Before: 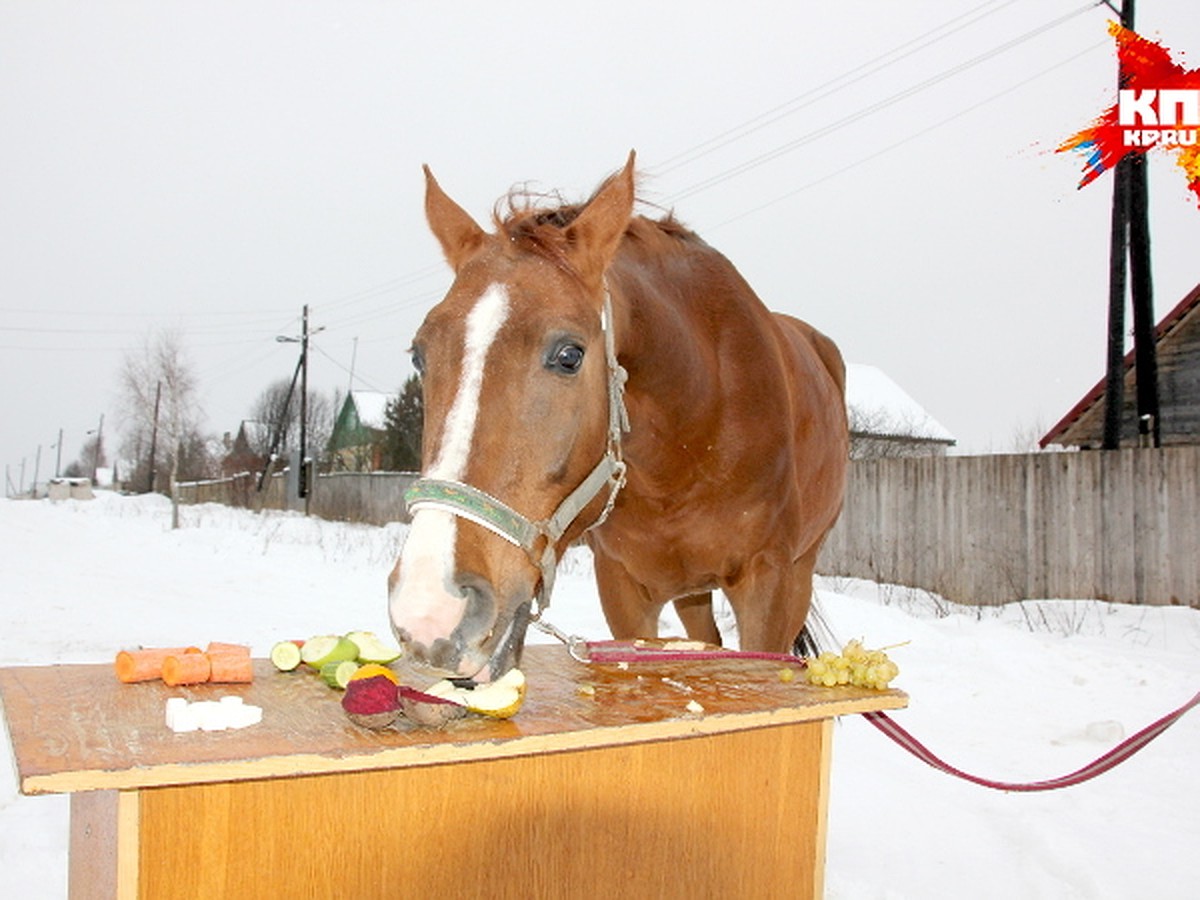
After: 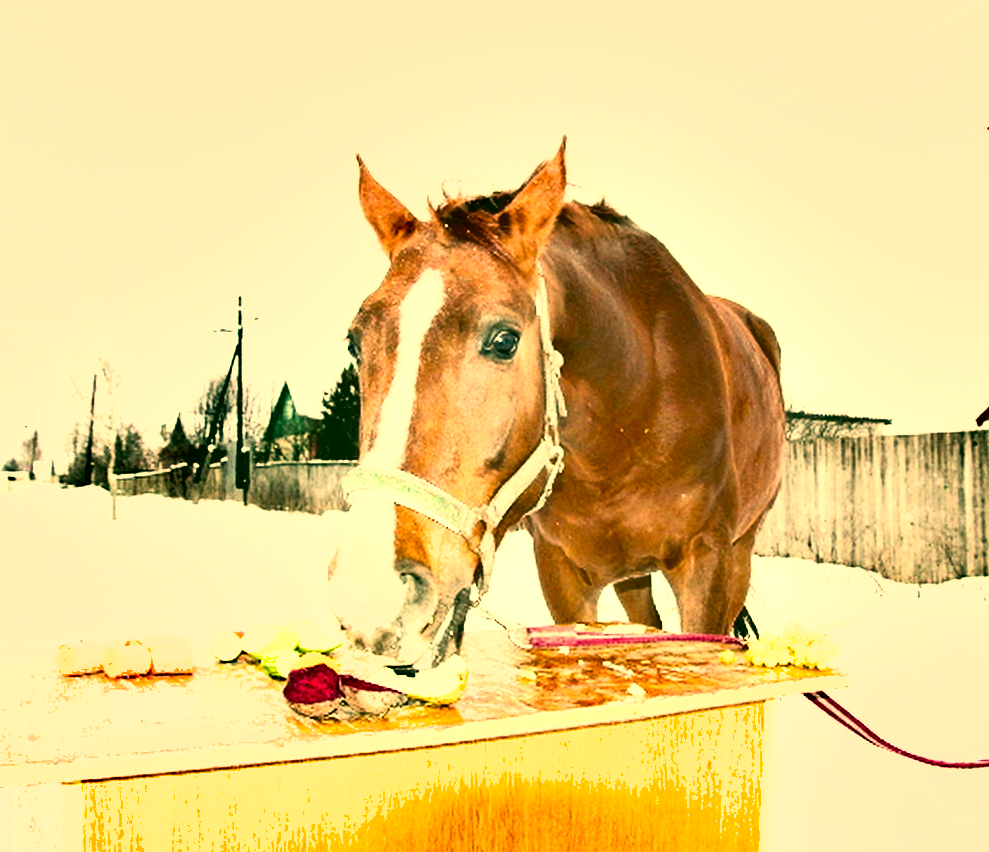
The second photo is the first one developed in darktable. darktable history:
shadows and highlights: soften with gaussian
tone curve: curves: ch0 [(0, 0.021) (0.059, 0.053) (0.197, 0.191) (0.32, 0.311) (0.495, 0.505) (0.725, 0.731) (0.89, 0.919) (1, 1)]; ch1 [(0, 0) (0.094, 0.081) (0.285, 0.299) (0.401, 0.424) (0.453, 0.439) (0.495, 0.496) (0.54, 0.55) (0.615, 0.637) (0.657, 0.683) (1, 1)]; ch2 [(0, 0) (0.257, 0.217) (0.43, 0.421) (0.498, 0.507) (0.547, 0.539) (0.595, 0.56) (0.644, 0.599) (1, 1)], color space Lab, independent channels, preserve colors none
exposure: black level correction 0, exposure 1.2 EV, compensate highlight preservation false
color correction: highlights a* 5.62, highlights b* 33.57, shadows a* -25.86, shadows b* 4.02
crop and rotate: angle 1°, left 4.281%, top 0.642%, right 11.383%, bottom 2.486%
rgb curve: curves: ch0 [(0, 0) (0.078, 0.051) (0.929, 0.956) (1, 1)], compensate middle gray true
